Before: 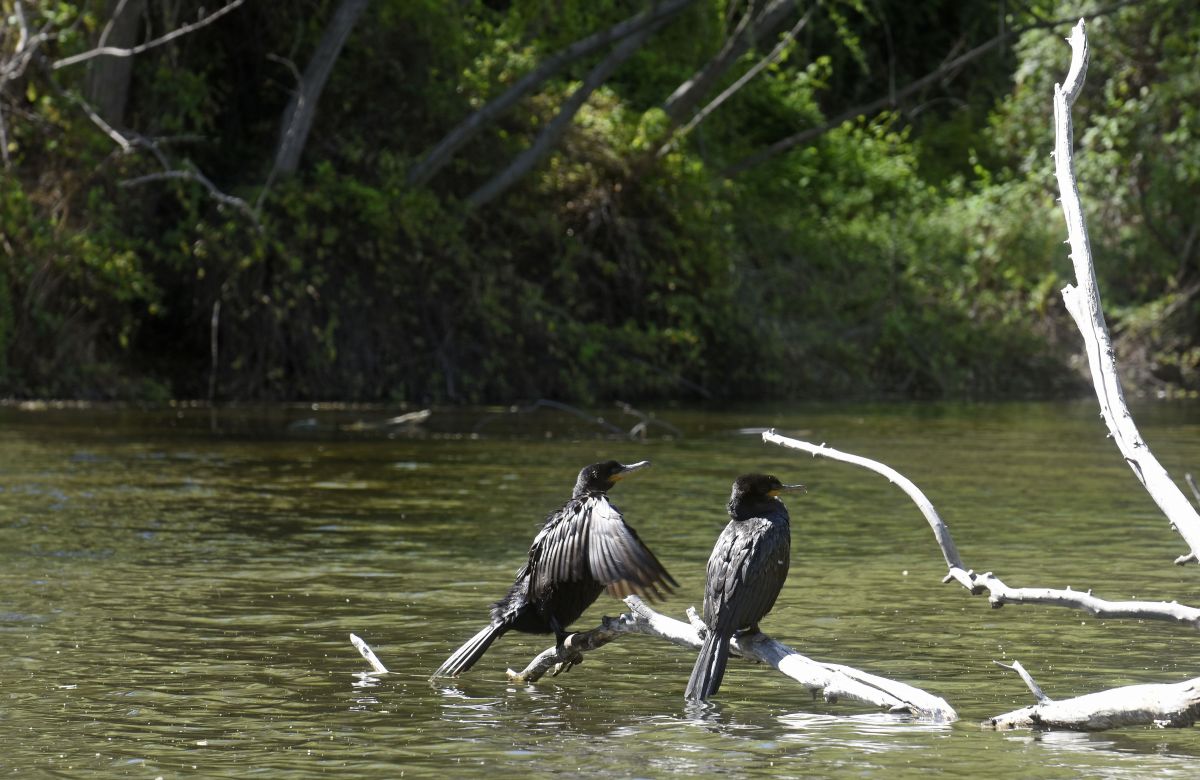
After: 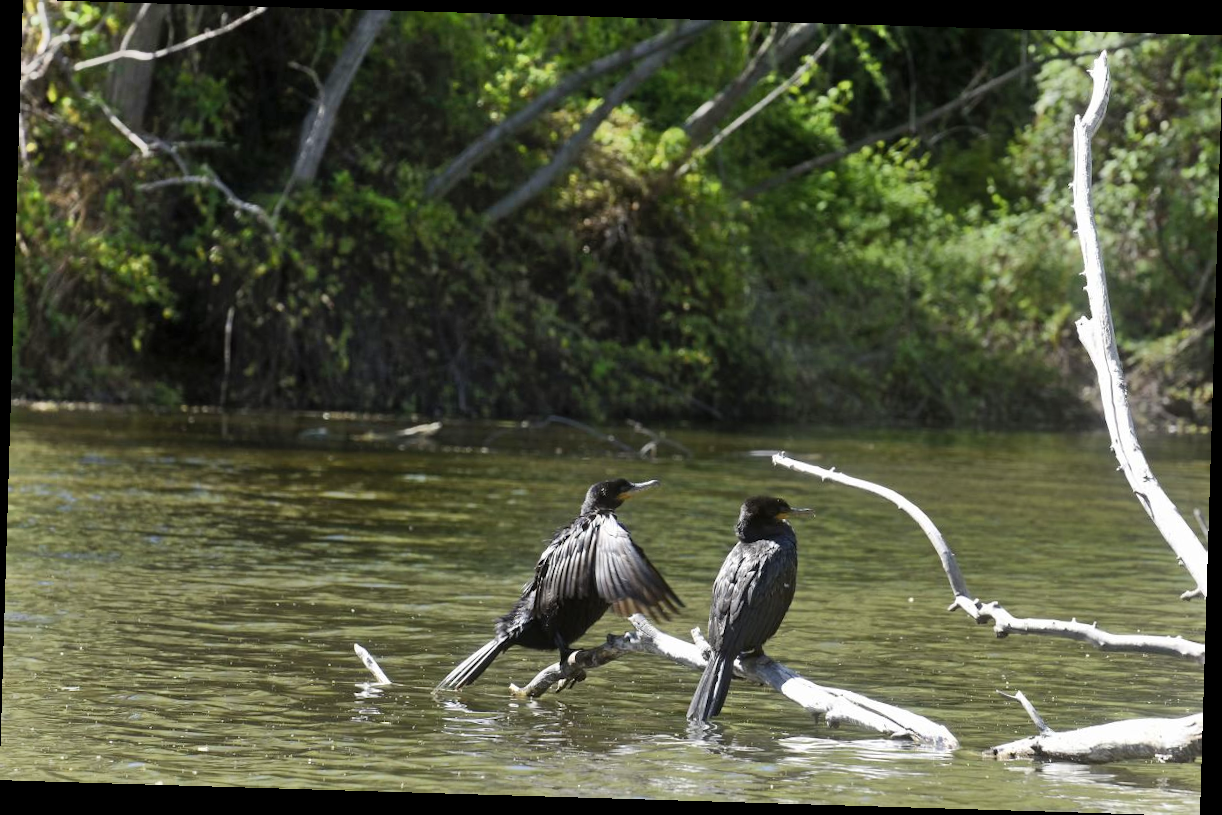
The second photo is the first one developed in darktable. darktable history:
rotate and perspective: rotation 1.72°, automatic cropping off
shadows and highlights: soften with gaussian
